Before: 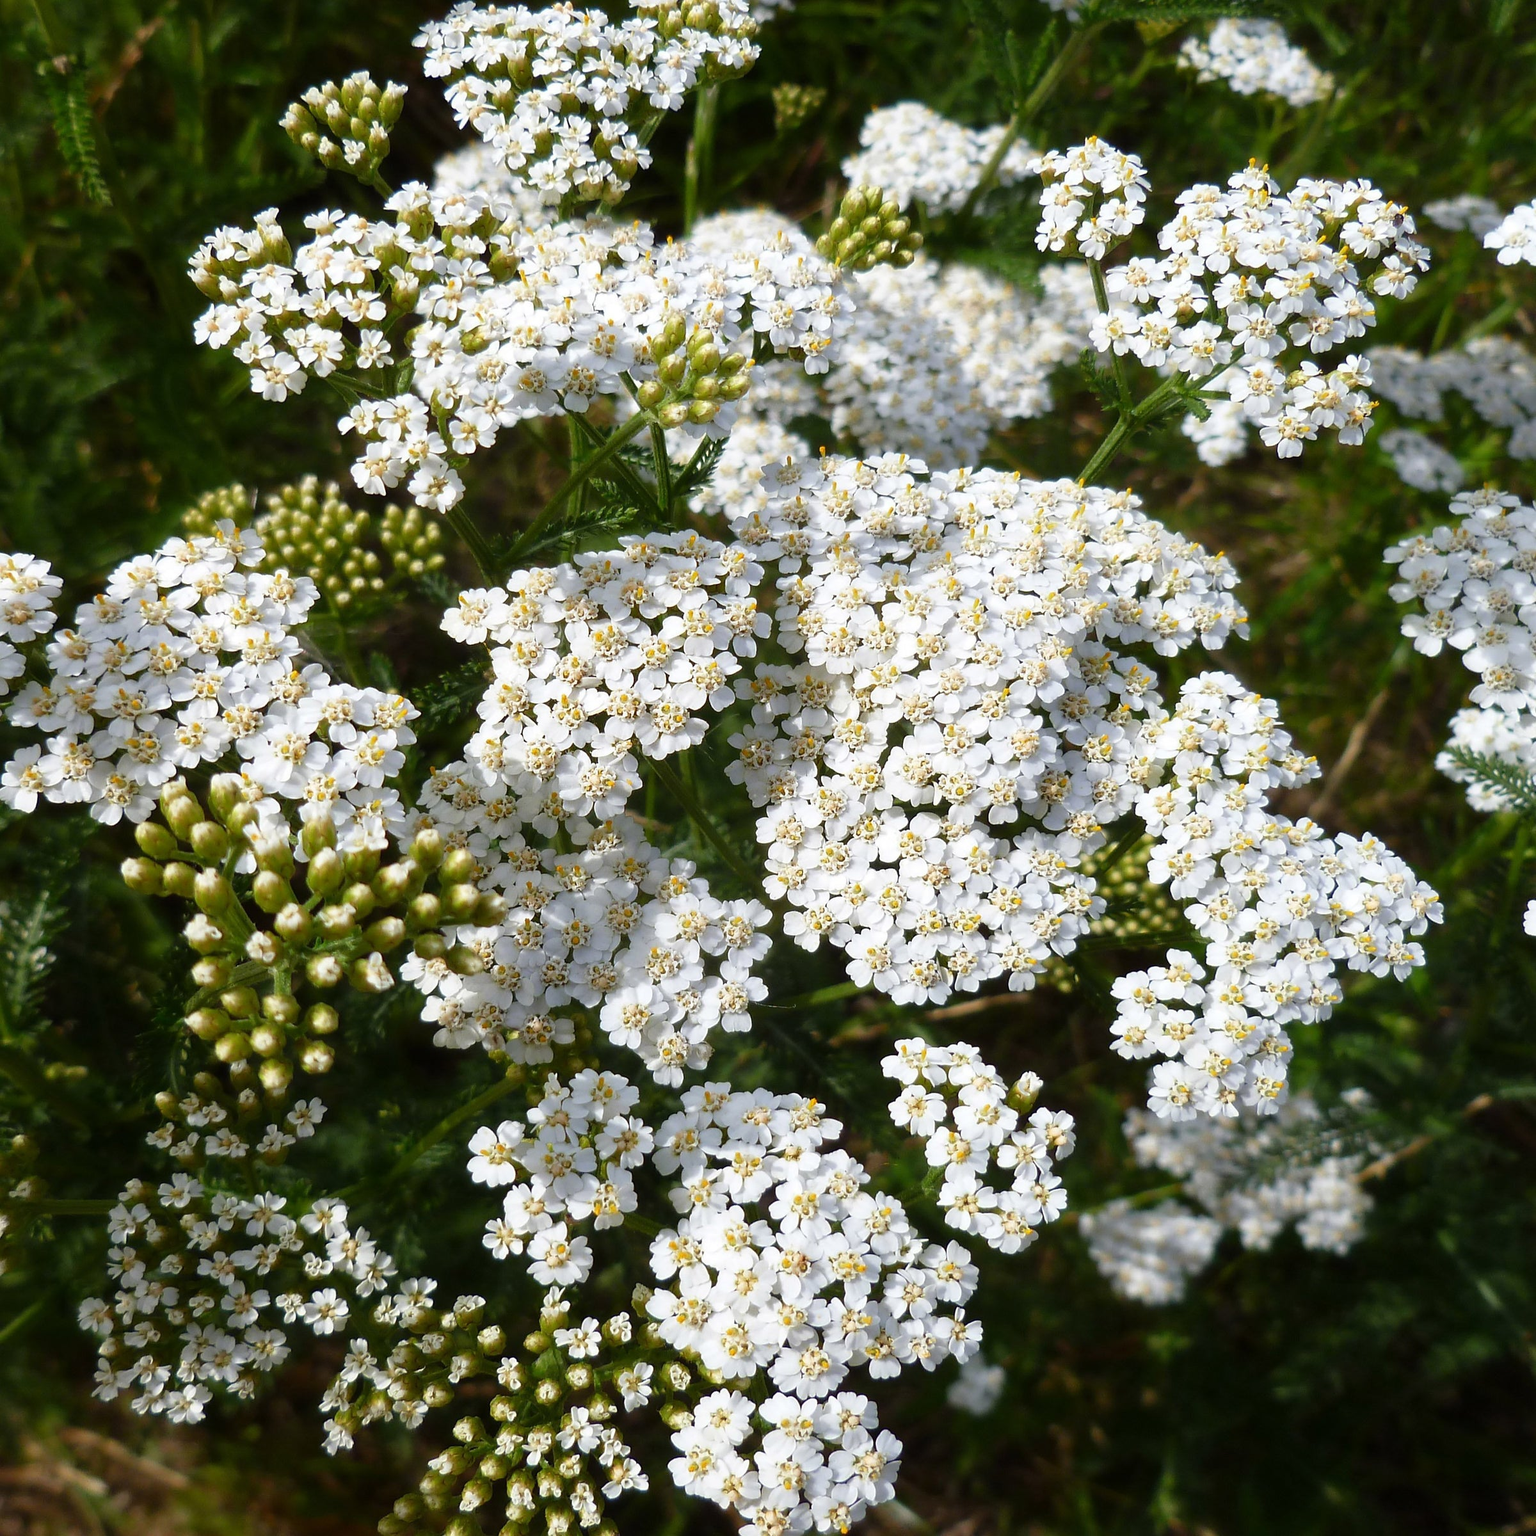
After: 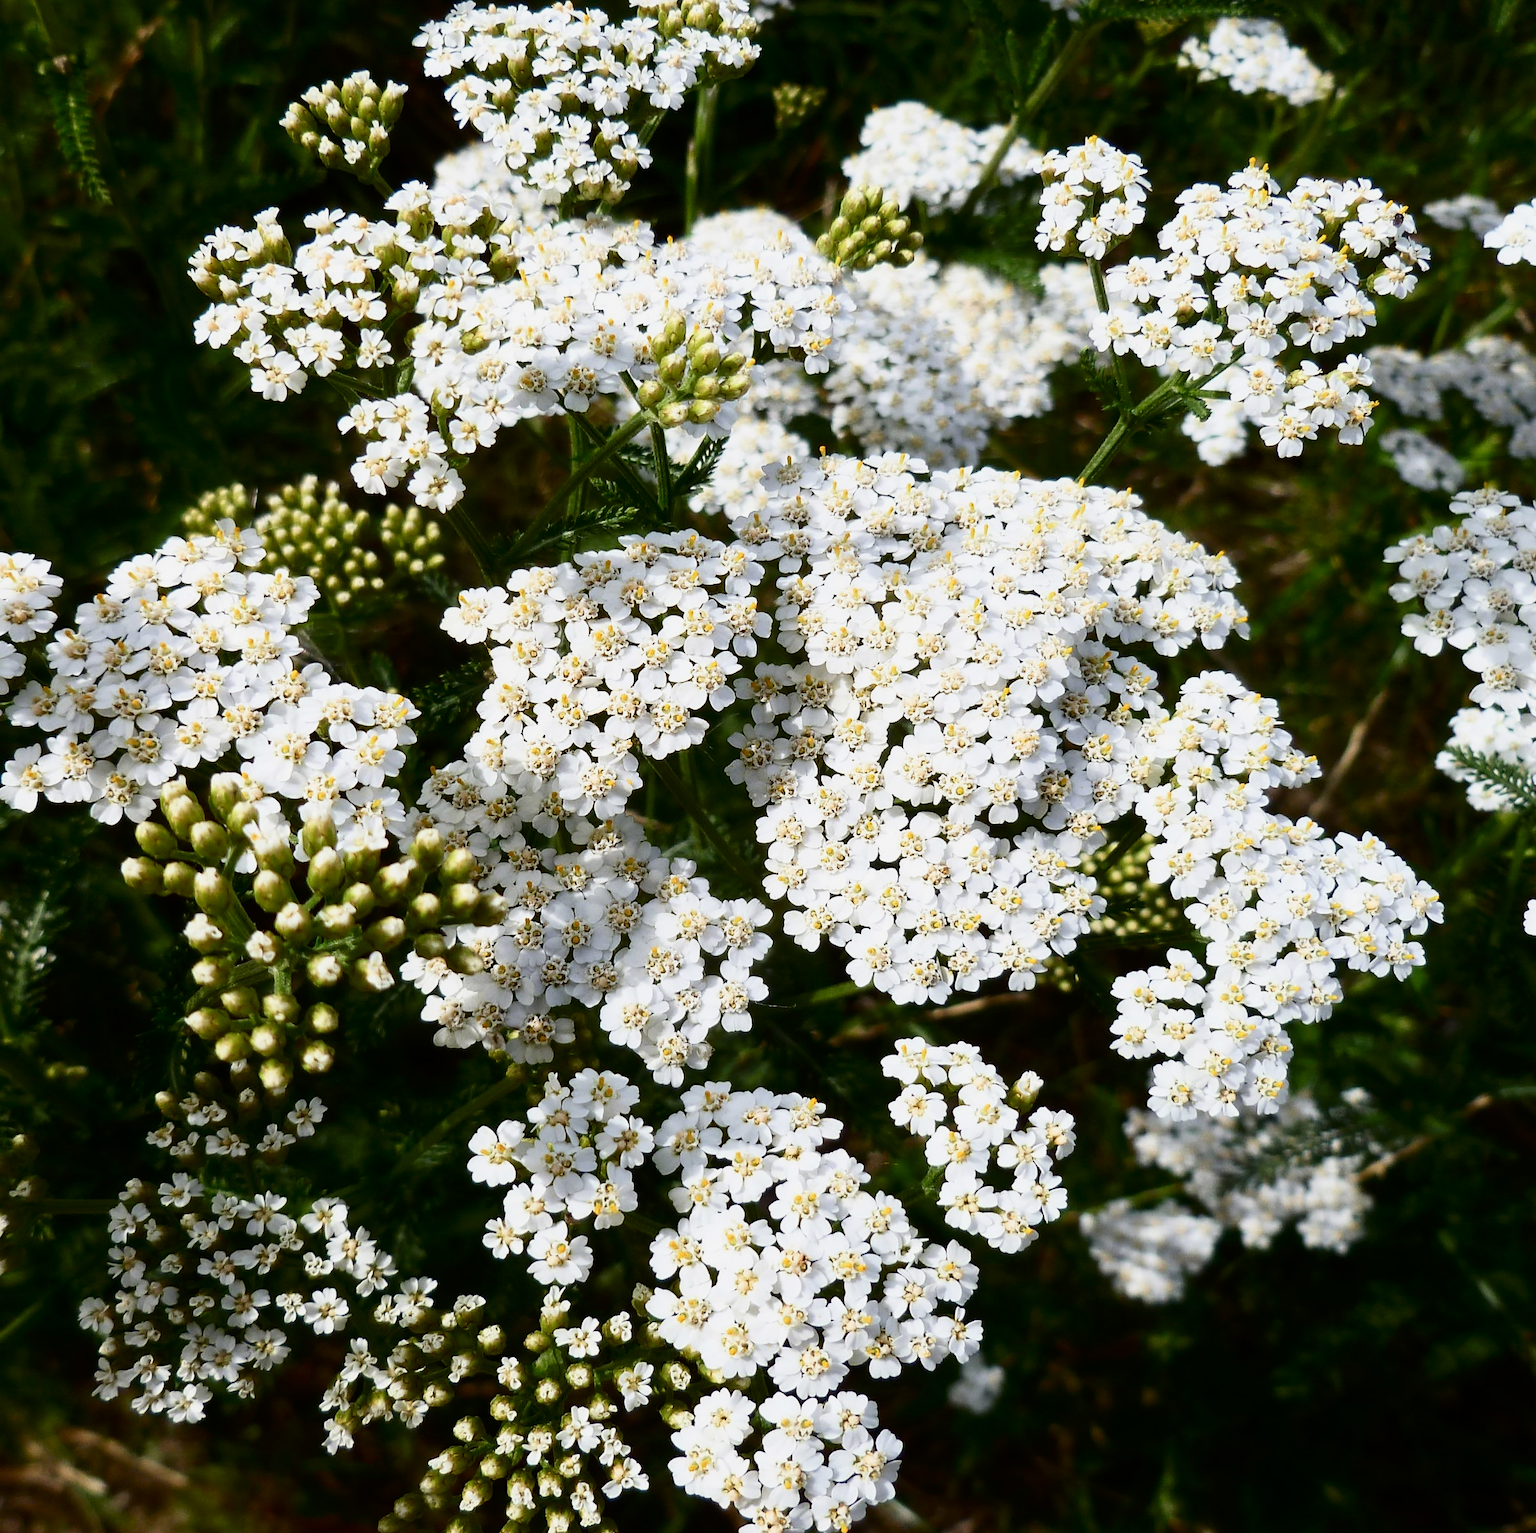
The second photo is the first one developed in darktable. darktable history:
crop: top 0.05%, bottom 0.098%
filmic rgb: black relative exposure -14.19 EV, white relative exposure 3.39 EV, hardness 7.89, preserve chrominance max RGB
contrast brightness saturation: contrast 0.28
